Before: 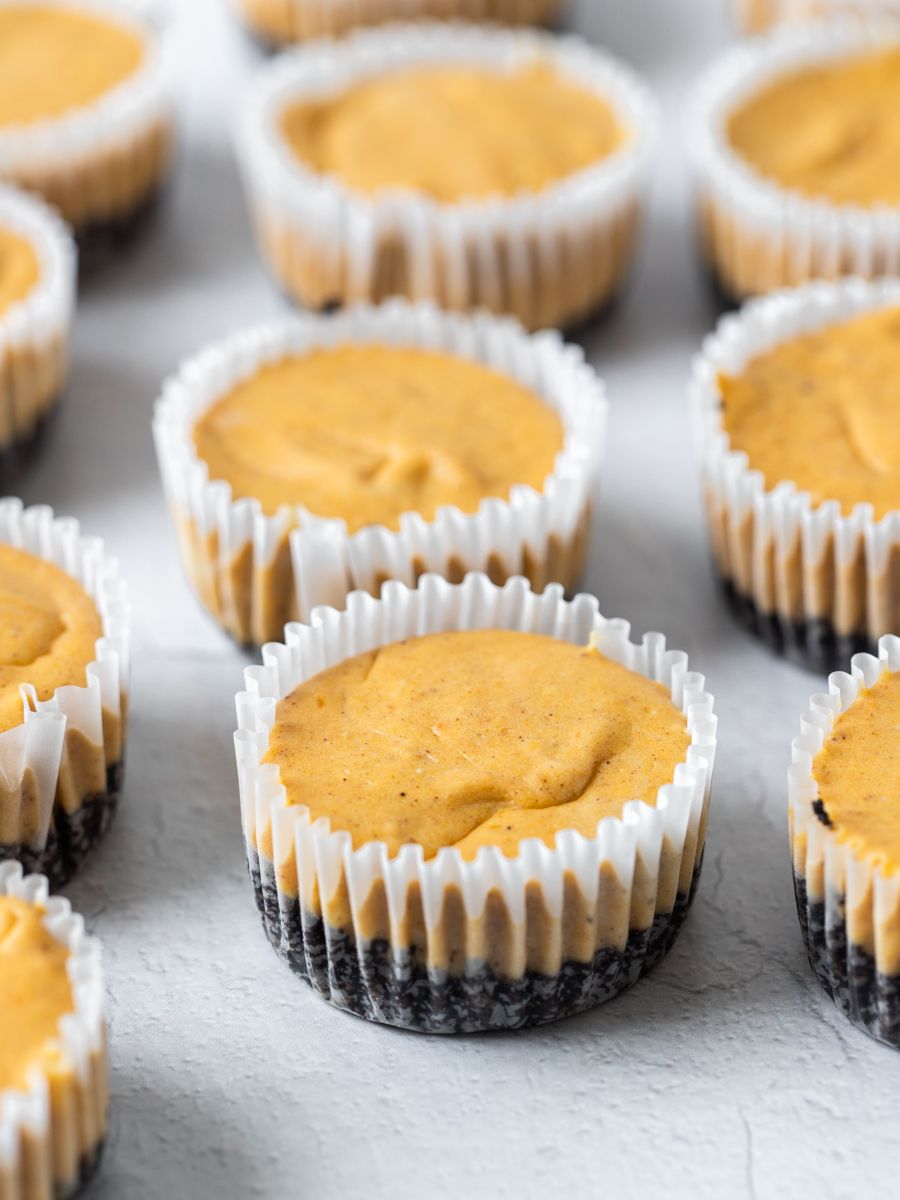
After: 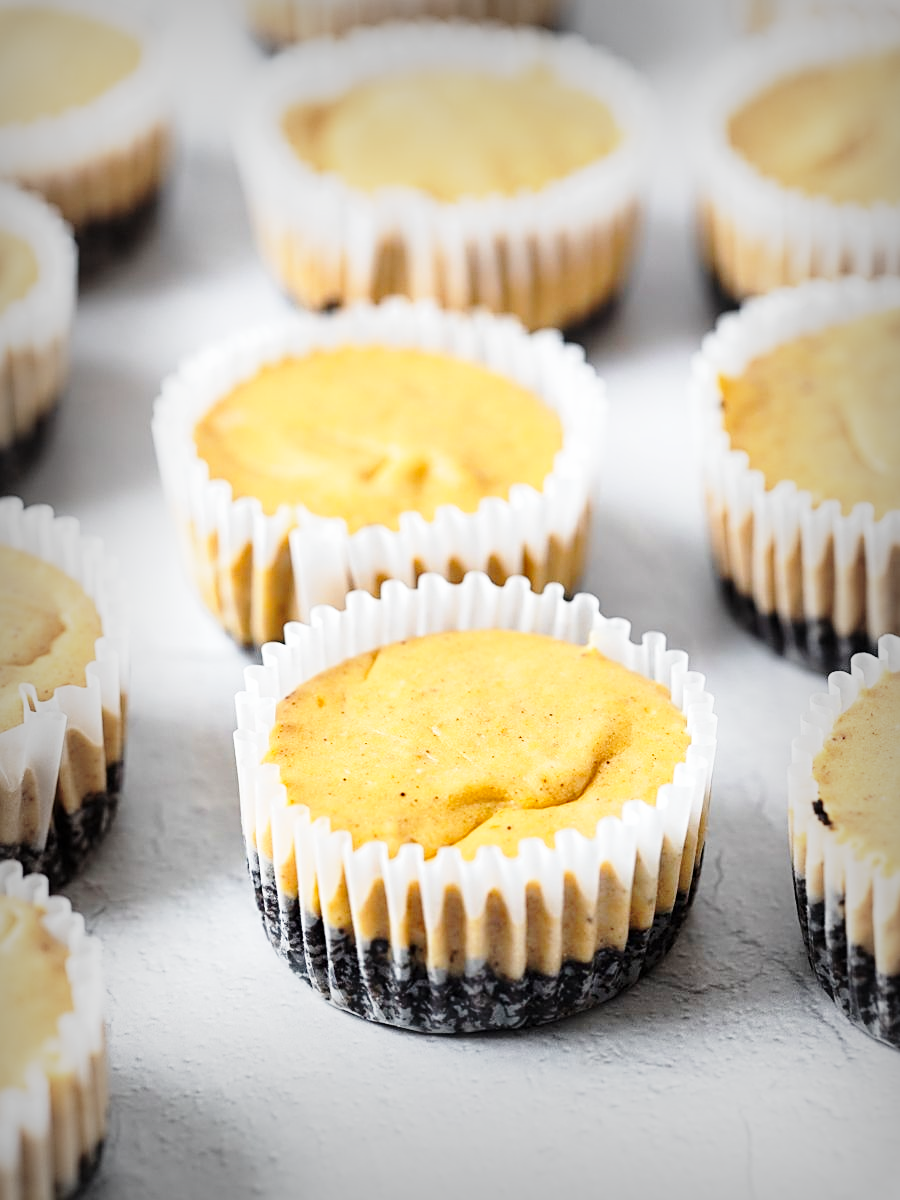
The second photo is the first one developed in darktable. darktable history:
sharpen: on, module defaults
base curve: curves: ch0 [(0, 0) (0.028, 0.03) (0.121, 0.232) (0.46, 0.748) (0.859, 0.968) (1, 1)], preserve colors none
vignetting: fall-off start 54%, automatic ratio true, width/height ratio 1.315, shape 0.223
